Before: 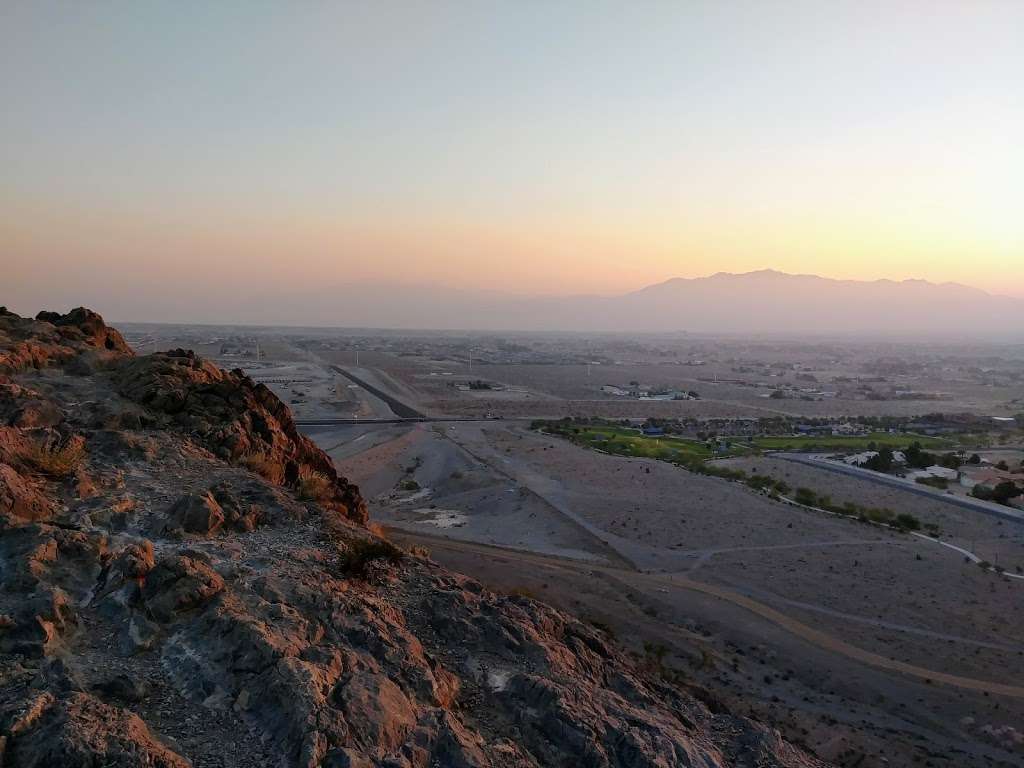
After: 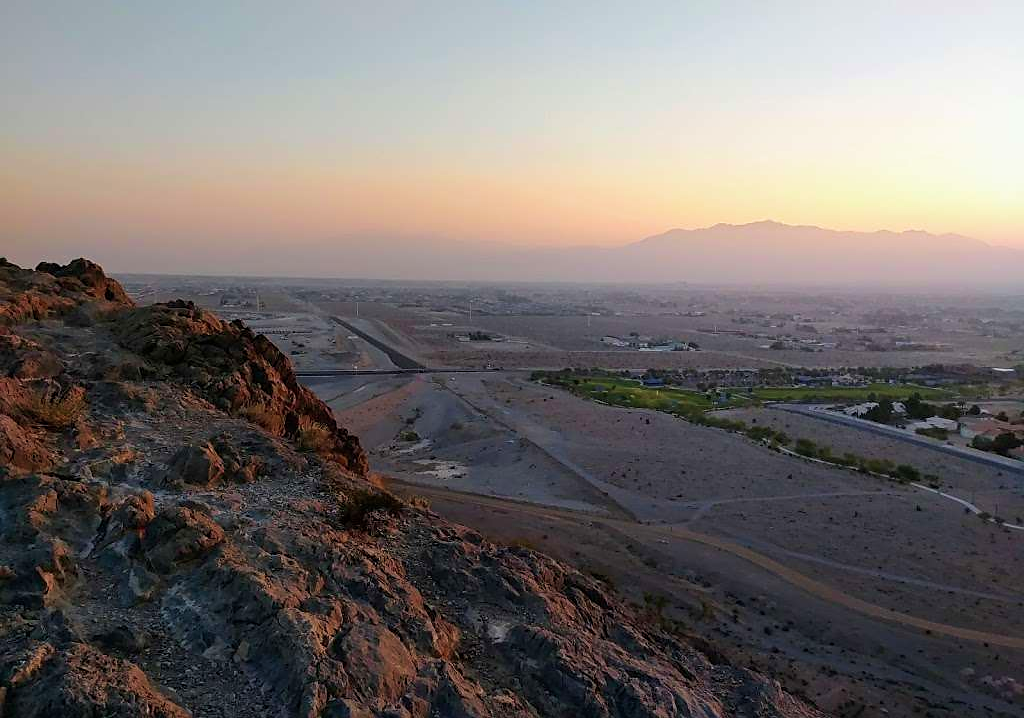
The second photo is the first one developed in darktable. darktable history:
sharpen: radius 1.846, amount 0.397, threshold 1.612
crop and rotate: top 6.485%
exposure: compensate highlight preservation false
velvia: on, module defaults
